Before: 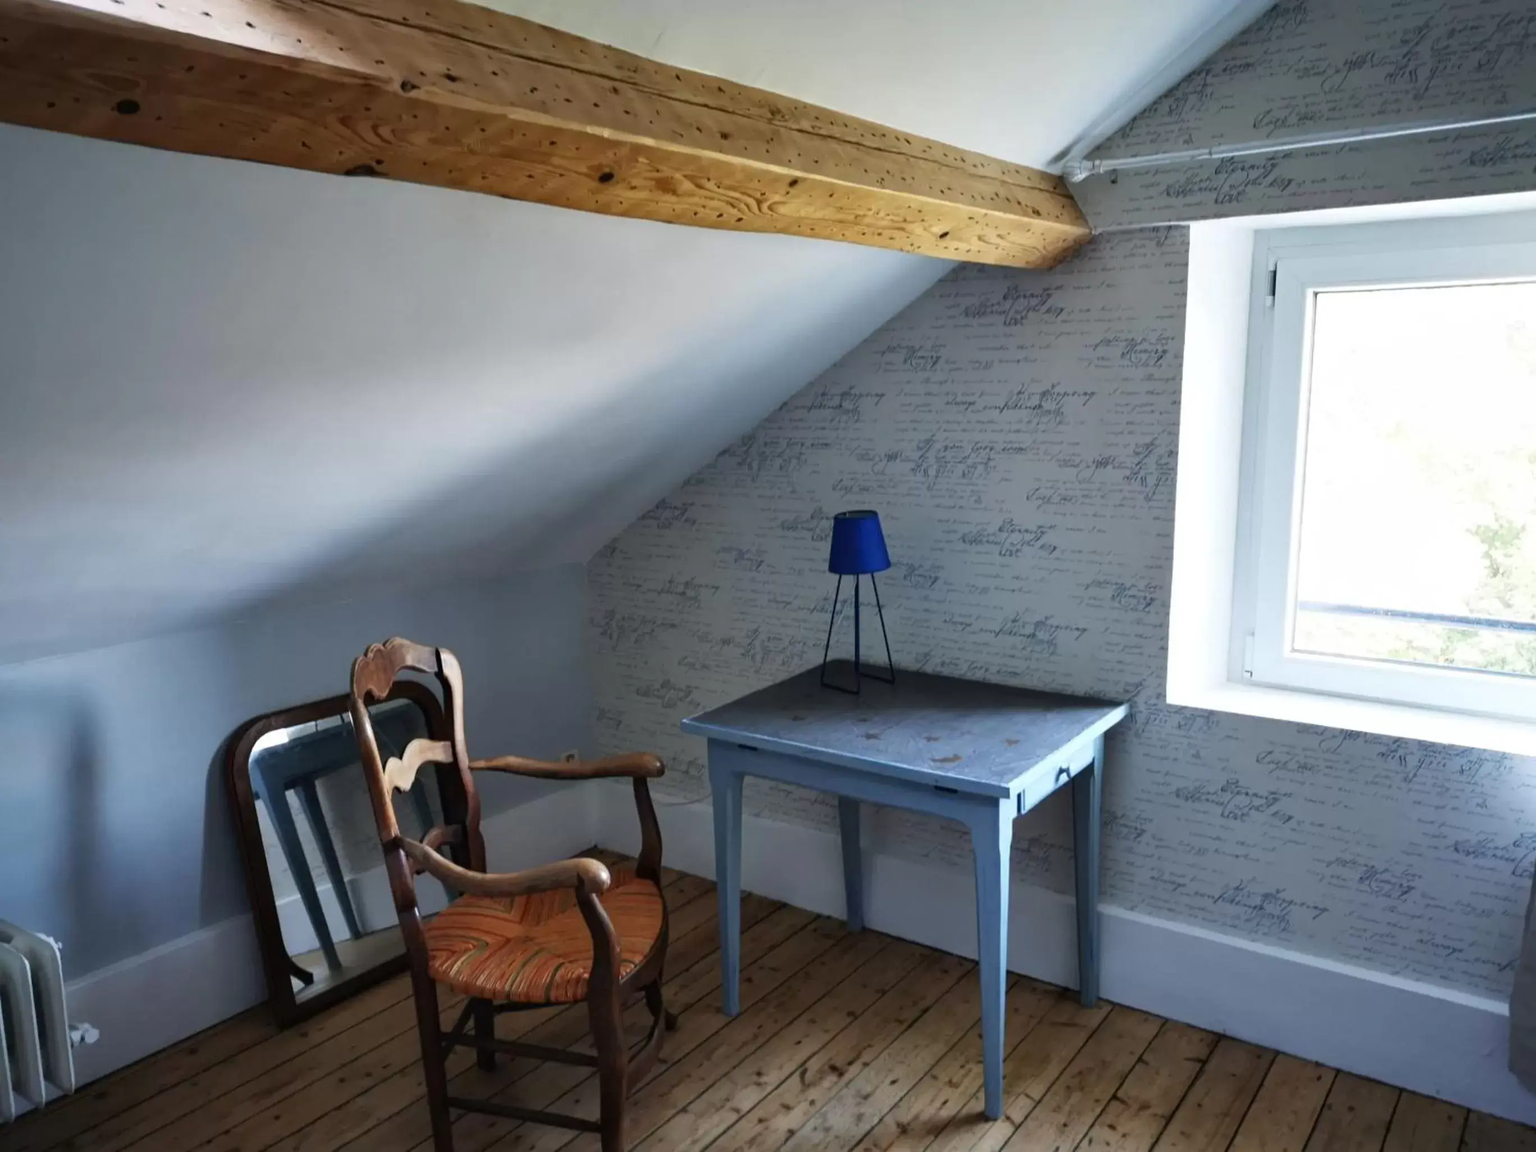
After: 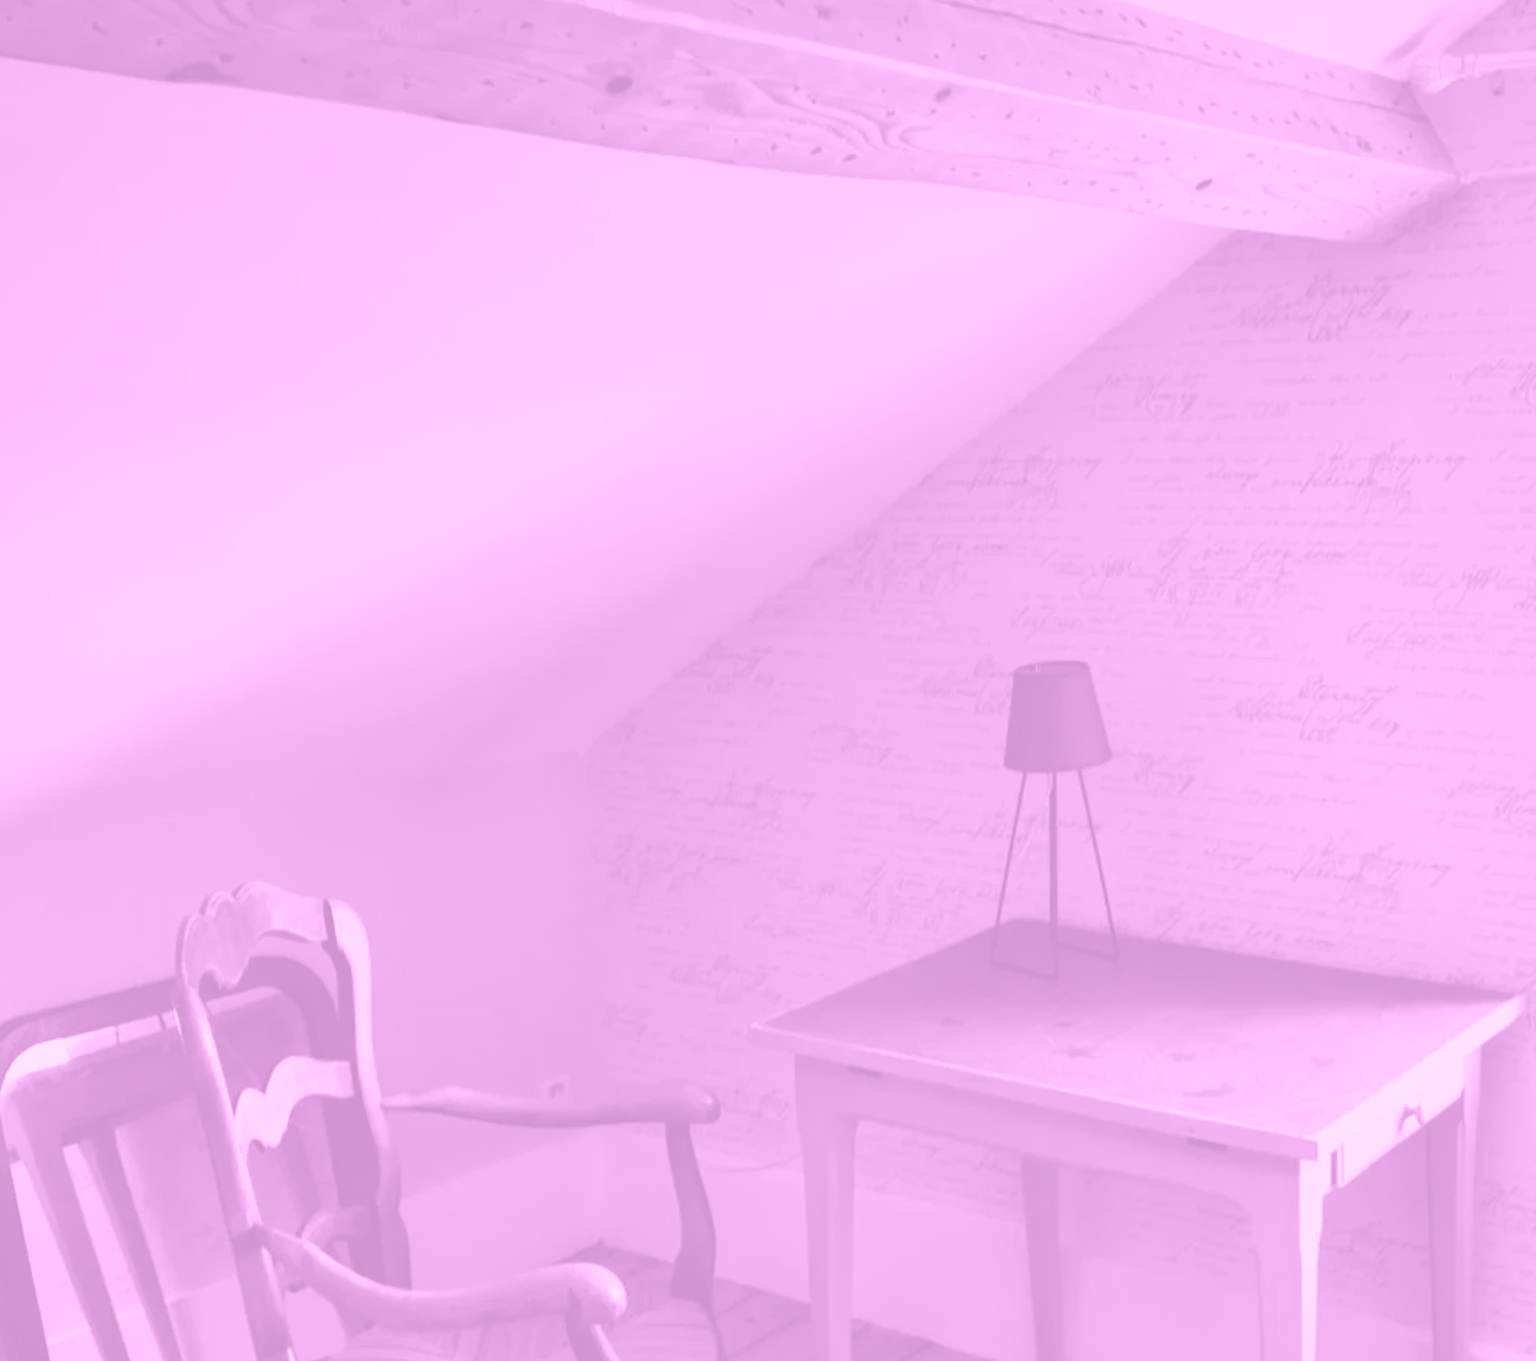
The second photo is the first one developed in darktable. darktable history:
crop: left 16.202%, top 11.208%, right 26.045%, bottom 20.557%
colorize: hue 331.2°, saturation 75%, source mix 30.28%, lightness 70.52%, version 1
graduated density: on, module defaults
